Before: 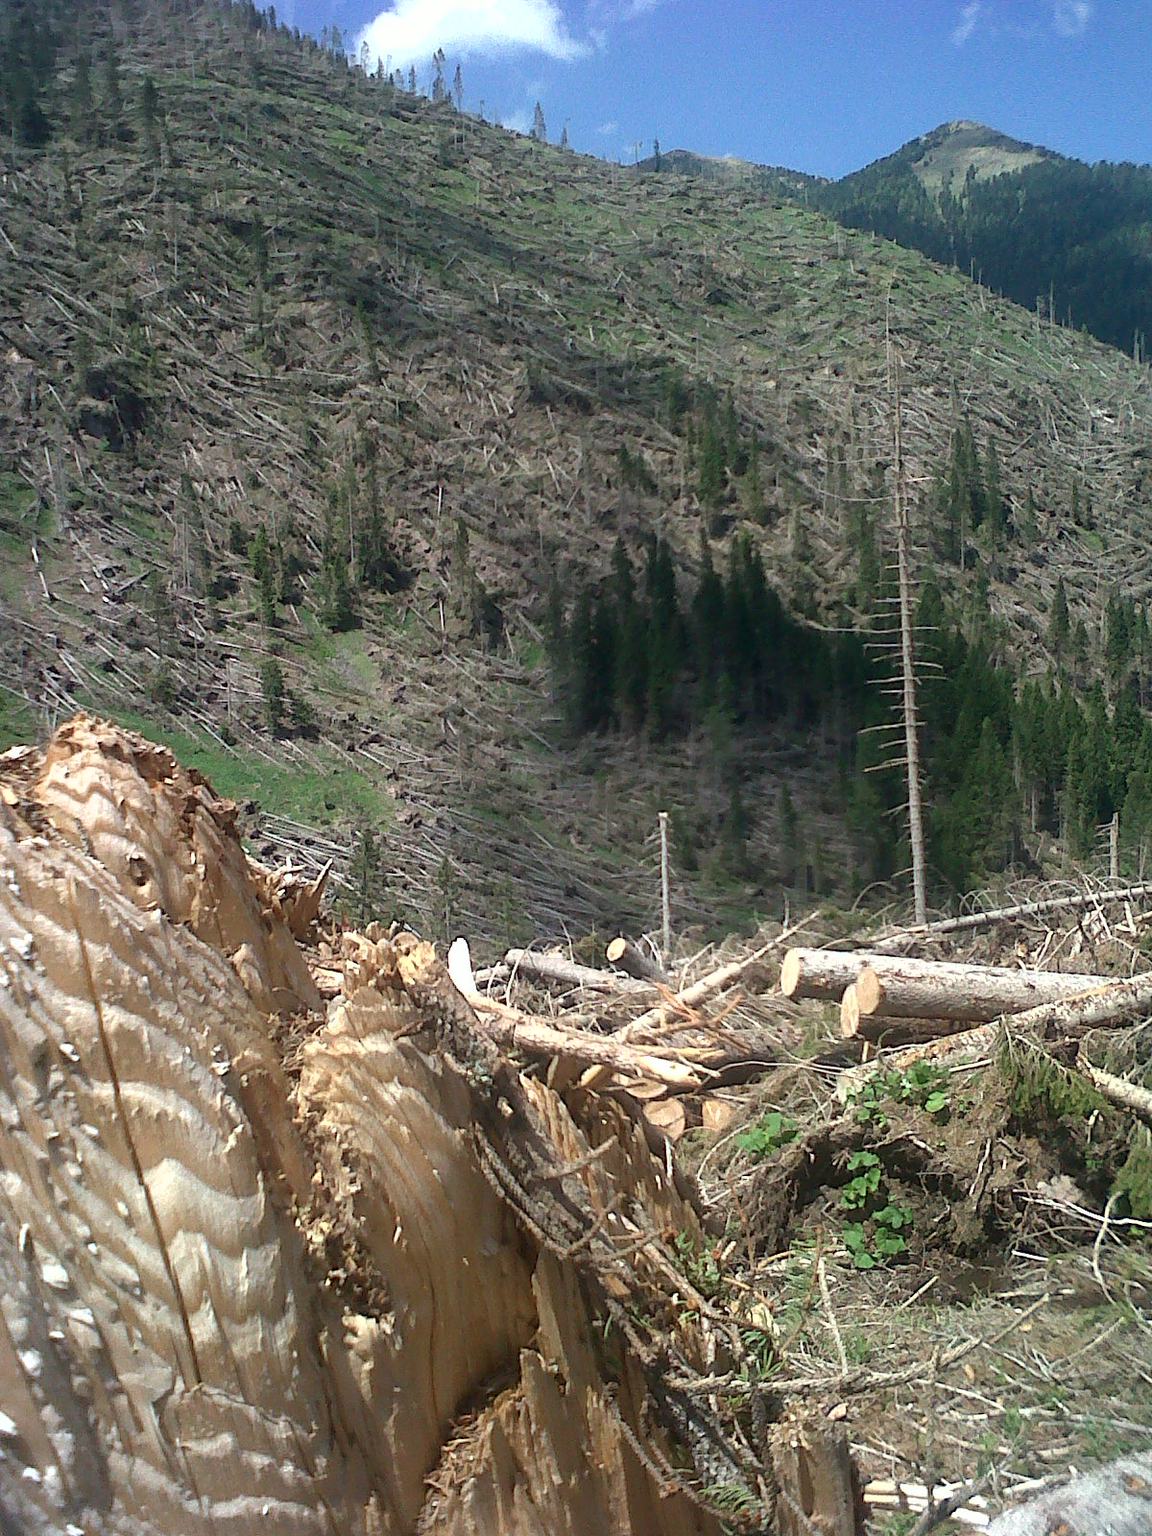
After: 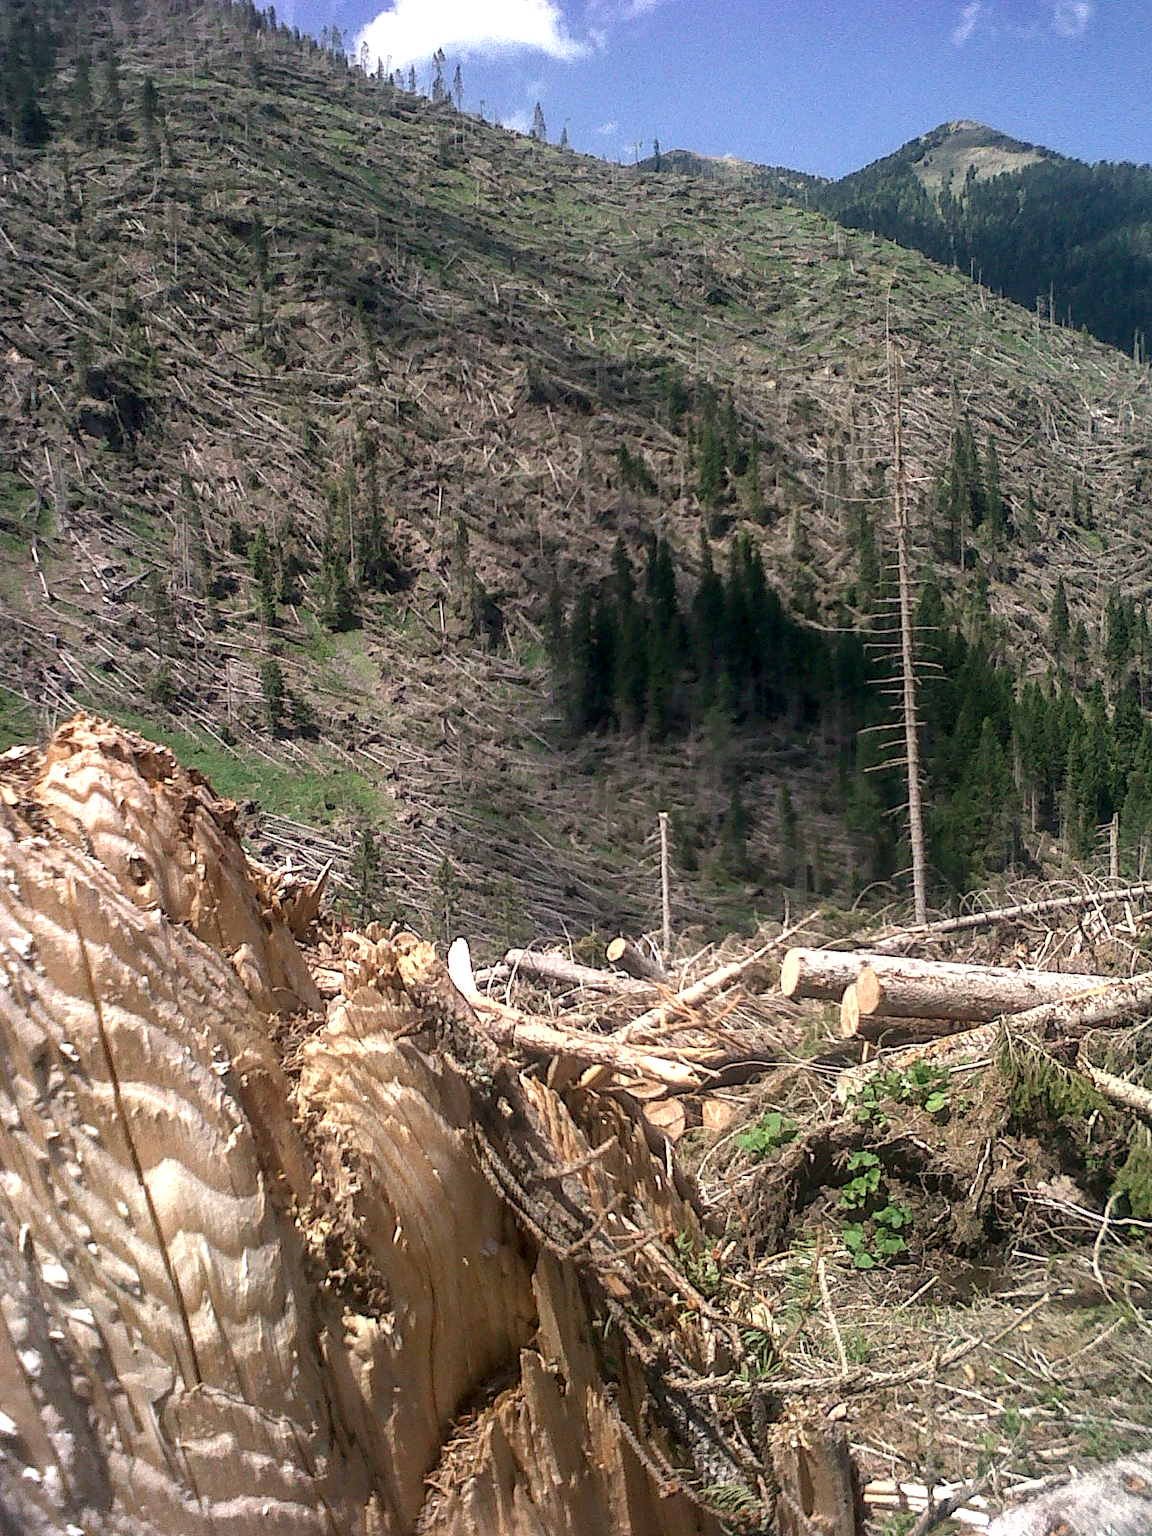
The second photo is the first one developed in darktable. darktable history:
local contrast: highlights 61%, detail 143%, midtone range 0.434
color correction: highlights a* 7.43, highlights b* 3.76
